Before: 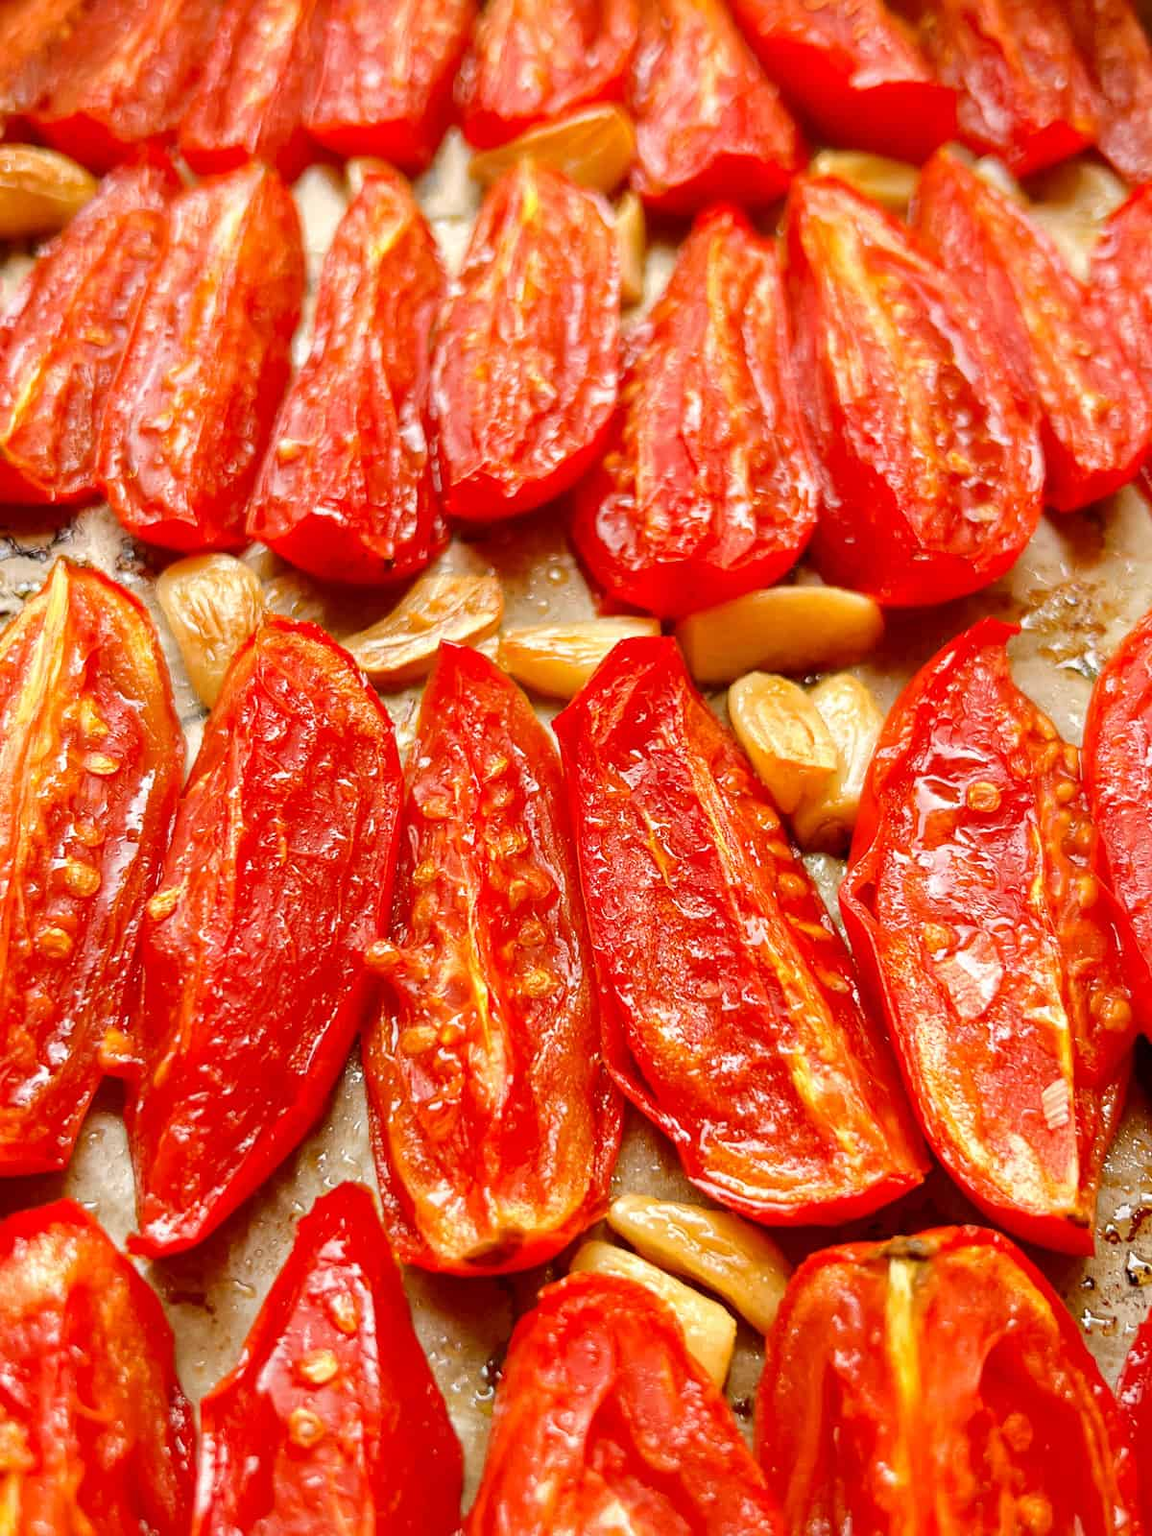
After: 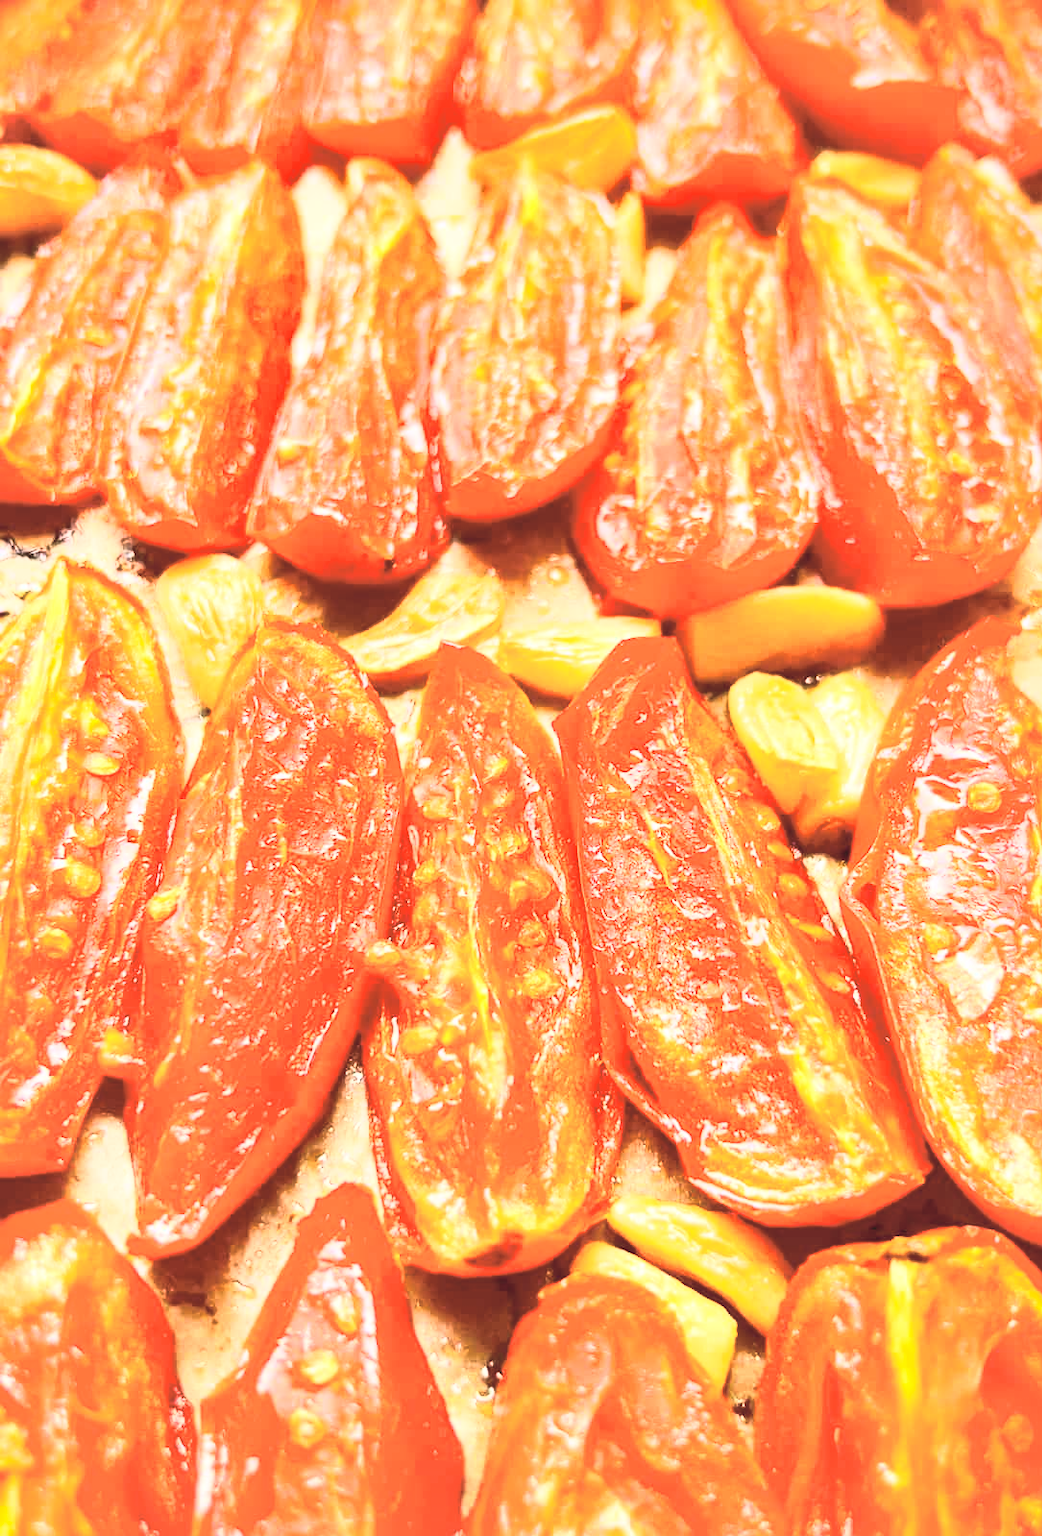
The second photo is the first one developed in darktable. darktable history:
base curve: curves: ch0 [(0, 0) (0.028, 0.03) (0.121, 0.232) (0.46, 0.748) (0.859, 0.968) (1, 1)]
velvia: on, module defaults
crop: right 9.509%, bottom 0.031%
shadows and highlights: on, module defaults
contrast brightness saturation: contrast 0.43, brightness 0.56, saturation -0.19
